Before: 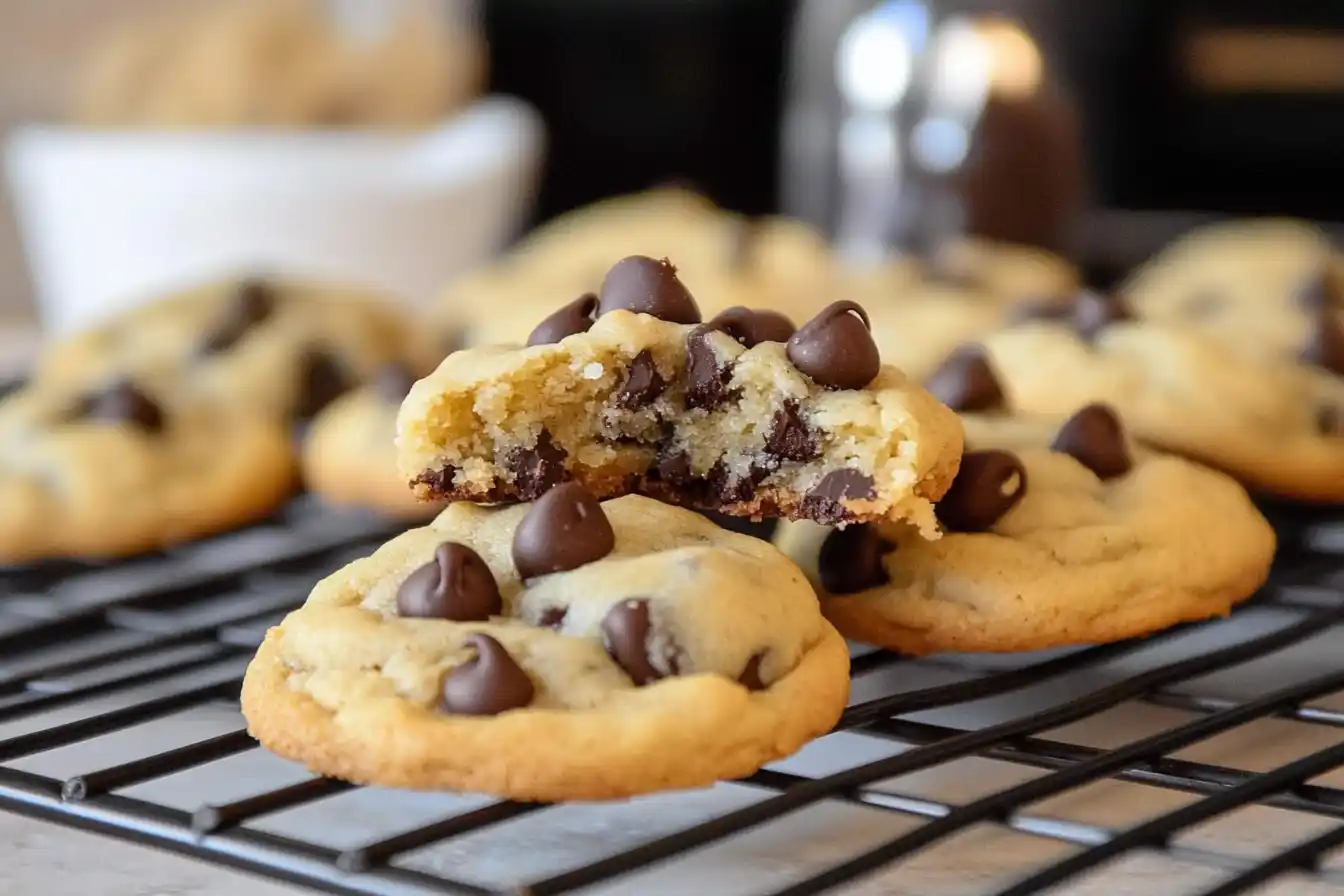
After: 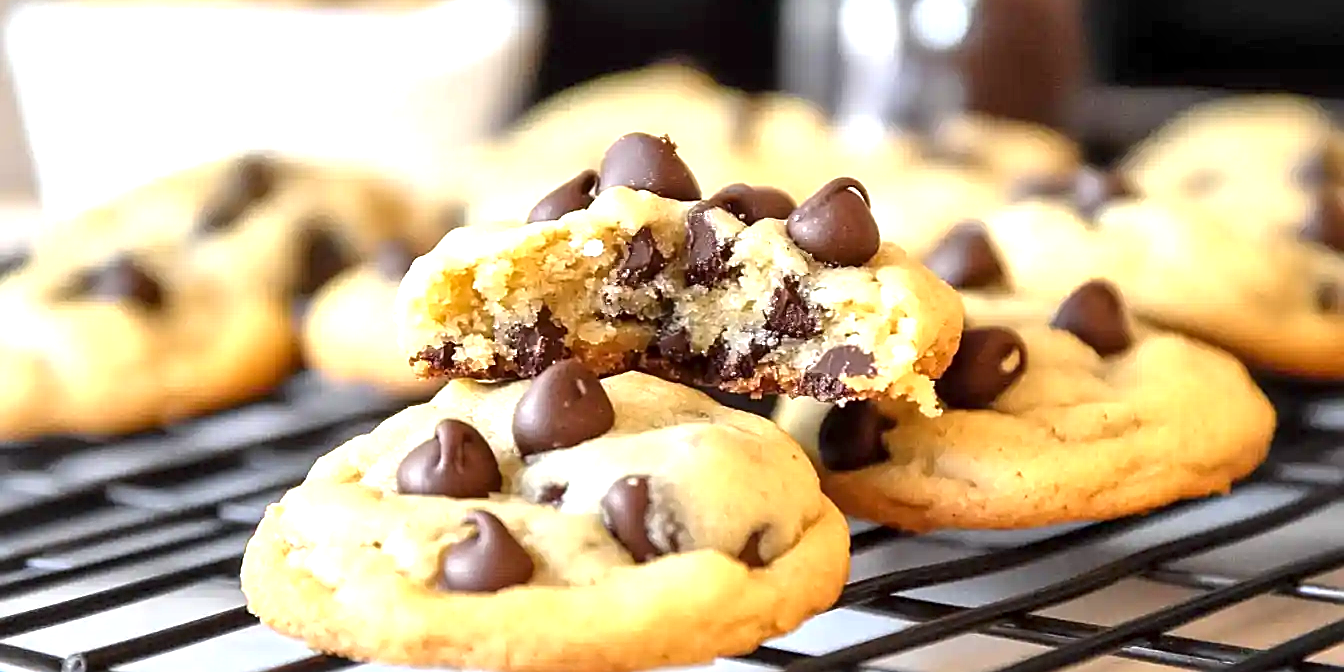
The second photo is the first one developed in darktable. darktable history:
exposure: black level correction 0, exposure 1.1 EV, compensate exposure bias true, compensate highlight preservation false
sharpen: on, module defaults
crop: top 13.819%, bottom 11.169%
local contrast: mode bilateral grid, contrast 20, coarseness 50, detail 148%, midtone range 0.2
